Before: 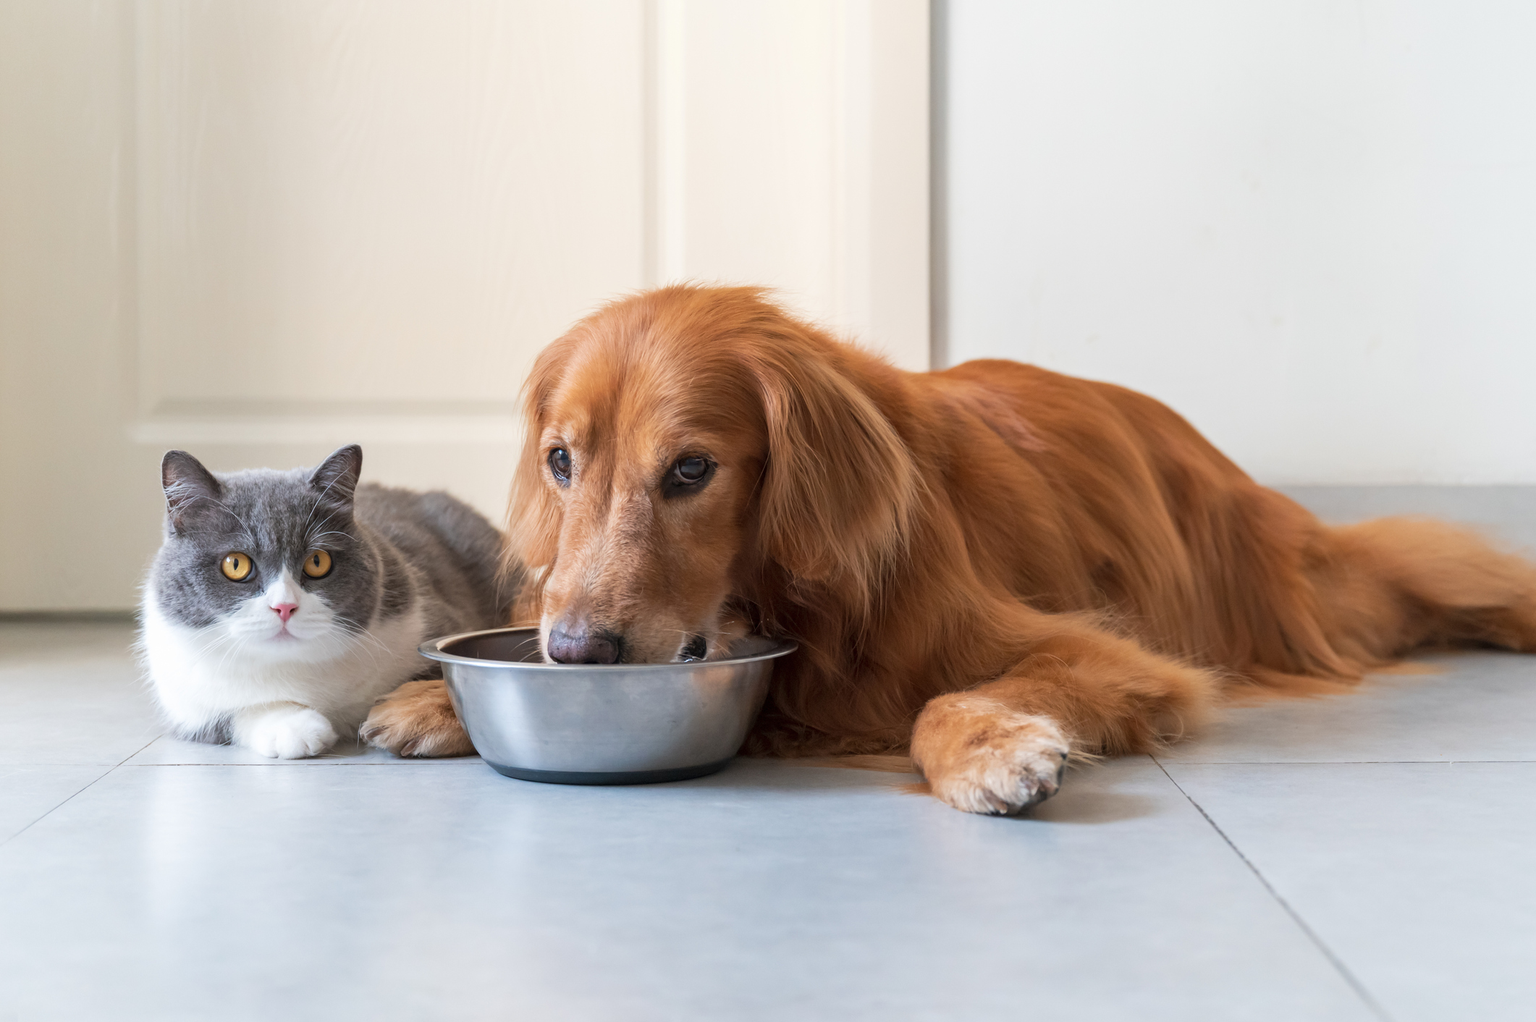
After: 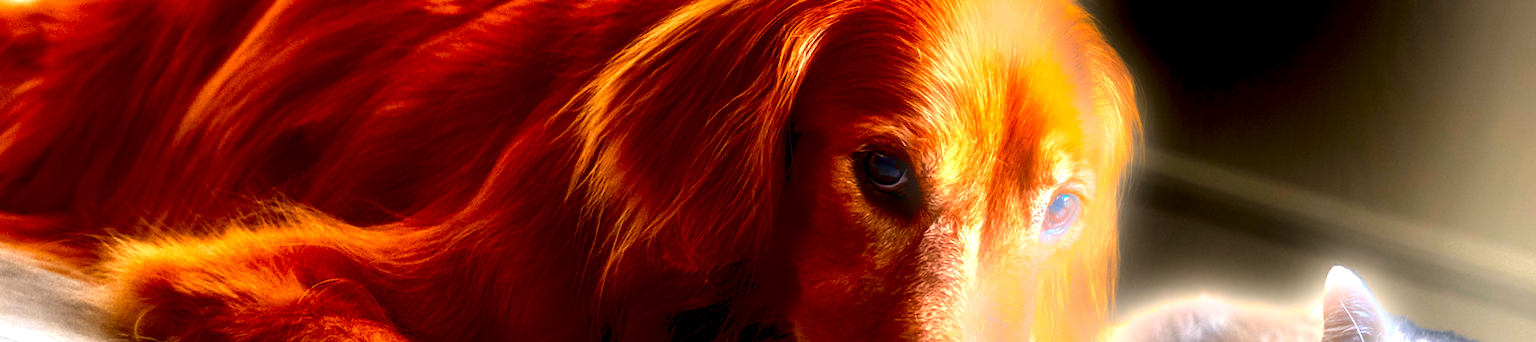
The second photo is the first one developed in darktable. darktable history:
exposure: exposure 1.15 EV, compensate highlight preservation false
local contrast: detail 150%
crop and rotate: angle 16.12°, top 30.835%, bottom 35.653%
white balance: emerald 1
contrast brightness saturation: brightness -1, saturation 1
bloom: size 5%, threshold 95%, strength 15%
rgb levels: levels [[0.013, 0.434, 0.89], [0, 0.5, 1], [0, 0.5, 1]]
